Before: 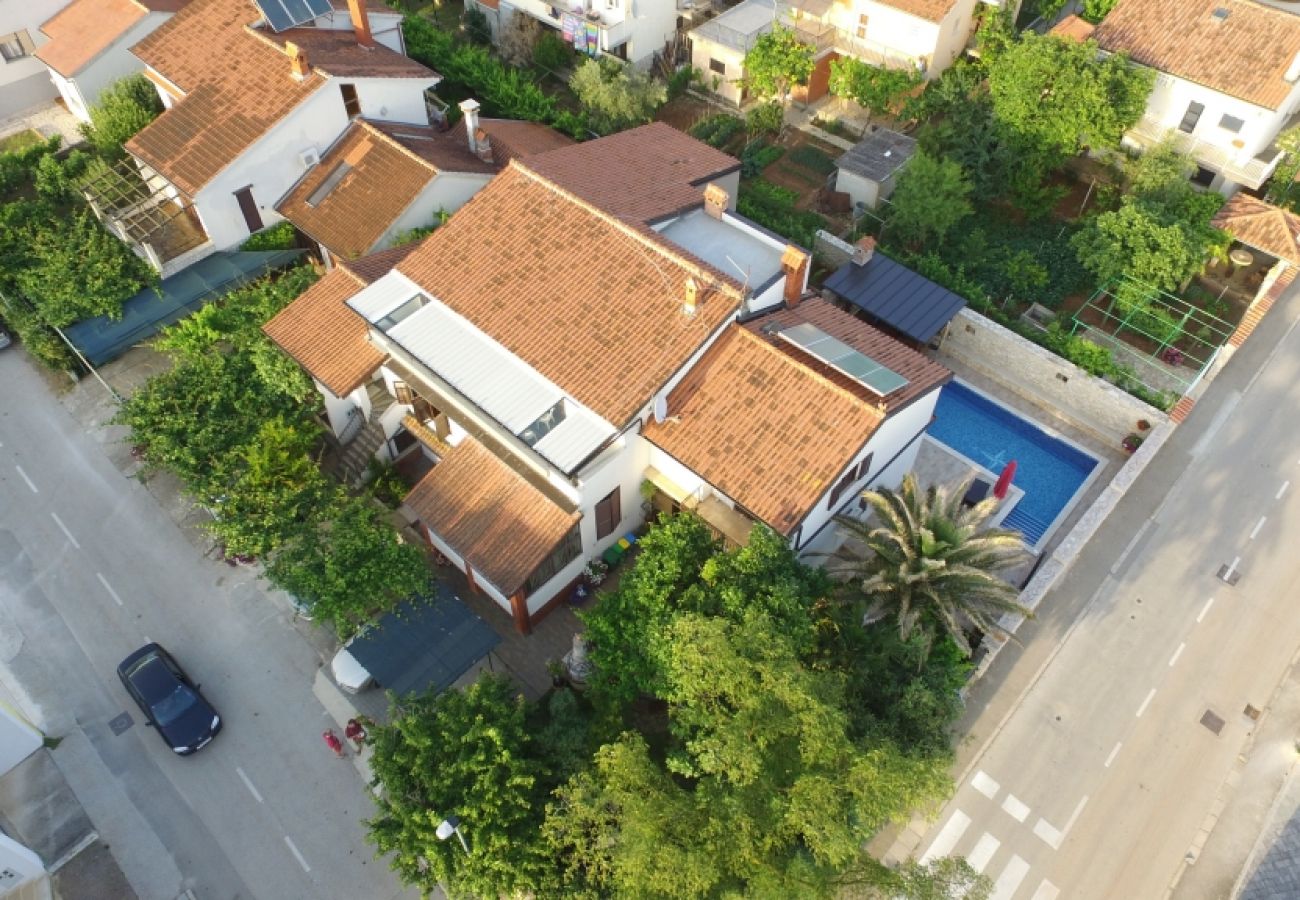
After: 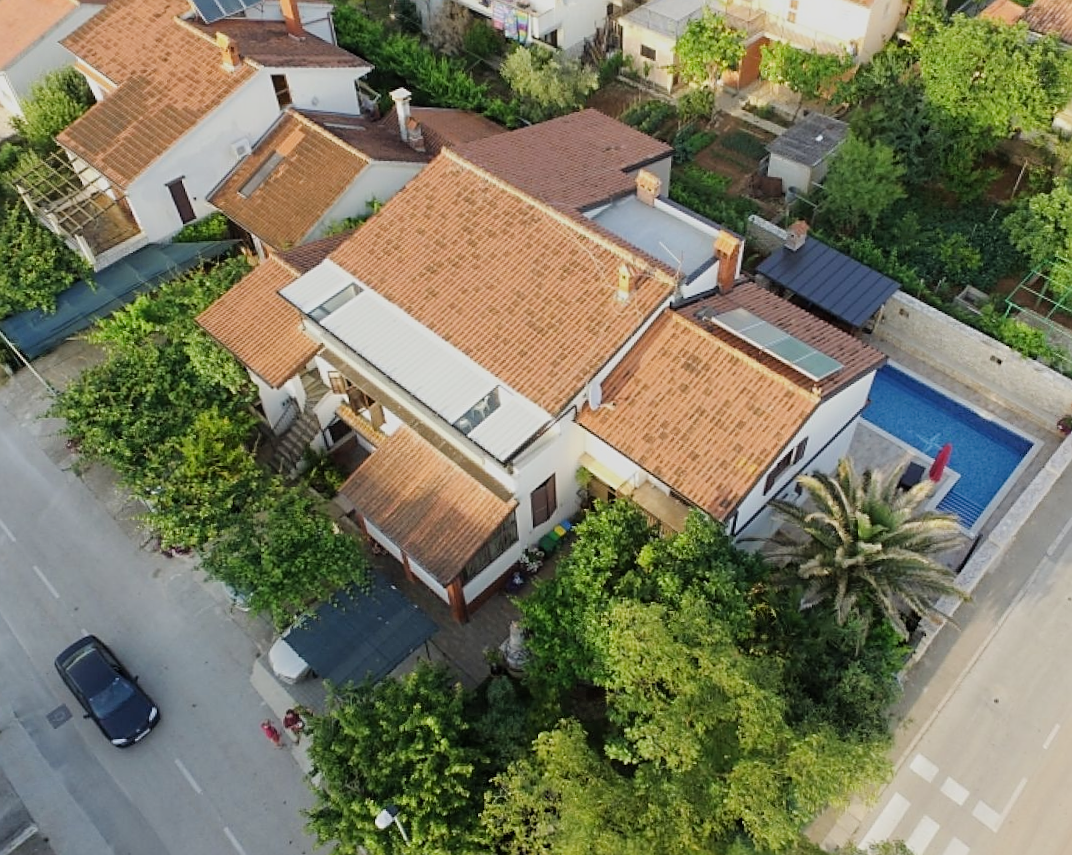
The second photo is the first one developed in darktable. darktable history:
filmic rgb: black relative exposure -7.65 EV, white relative exposure 4.56 EV, threshold 5.99 EV, hardness 3.61, enable highlight reconstruction true
shadows and highlights: shadows -0.348, highlights 40.89
sharpen: on, module defaults
crop and rotate: angle 0.629°, left 4.324%, top 0.763%, right 11.892%, bottom 2.674%
